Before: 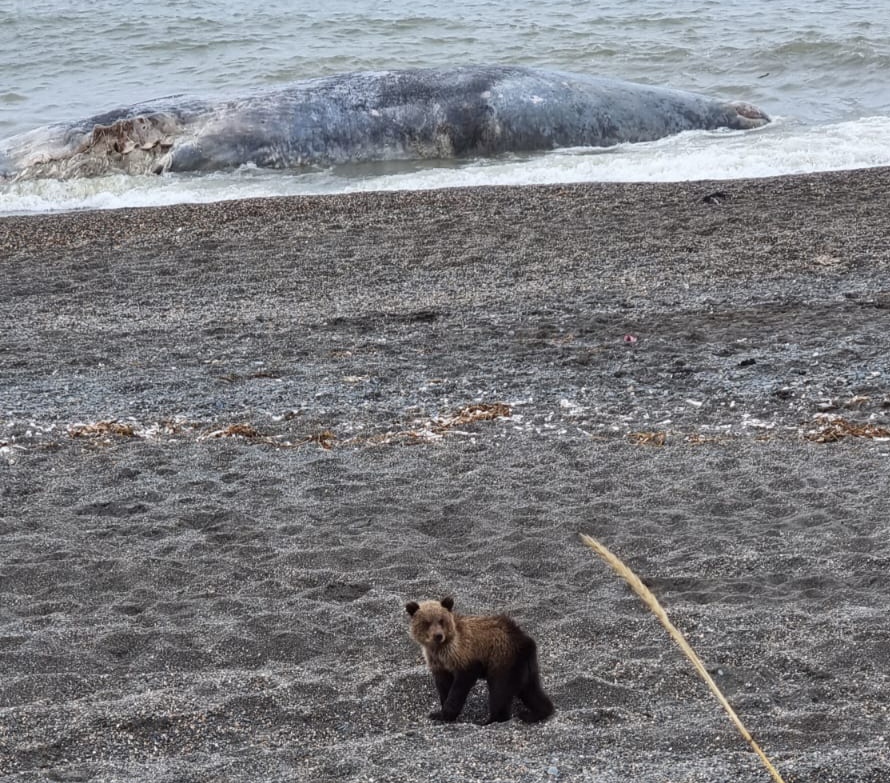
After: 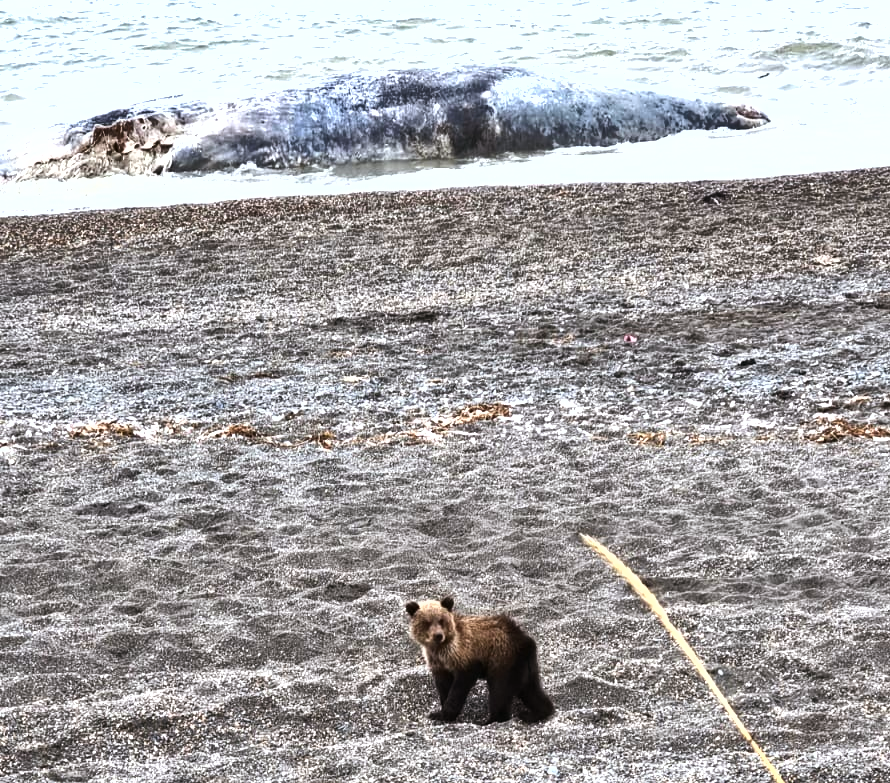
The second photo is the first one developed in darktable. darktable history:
exposure: black level correction 0, exposure 0.7 EV, compensate exposure bias true, compensate highlight preservation false
color balance: mode lift, gamma, gain (sRGB), lift [1, 0.99, 1.01, 0.992], gamma [1, 1.037, 0.974, 0.963]
tone equalizer: -8 EV -0.75 EV, -7 EV -0.7 EV, -6 EV -0.6 EV, -5 EV -0.4 EV, -3 EV 0.4 EV, -2 EV 0.6 EV, -1 EV 0.7 EV, +0 EV 0.75 EV, edges refinement/feathering 500, mask exposure compensation -1.57 EV, preserve details no
shadows and highlights: low approximation 0.01, soften with gaussian
